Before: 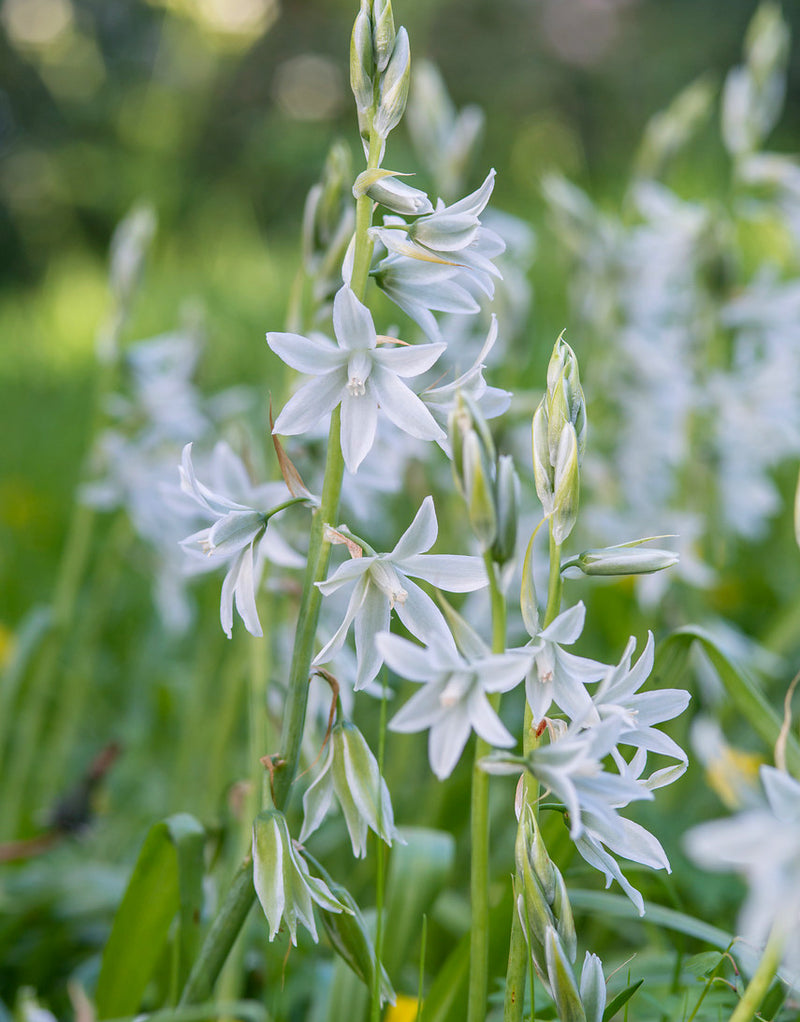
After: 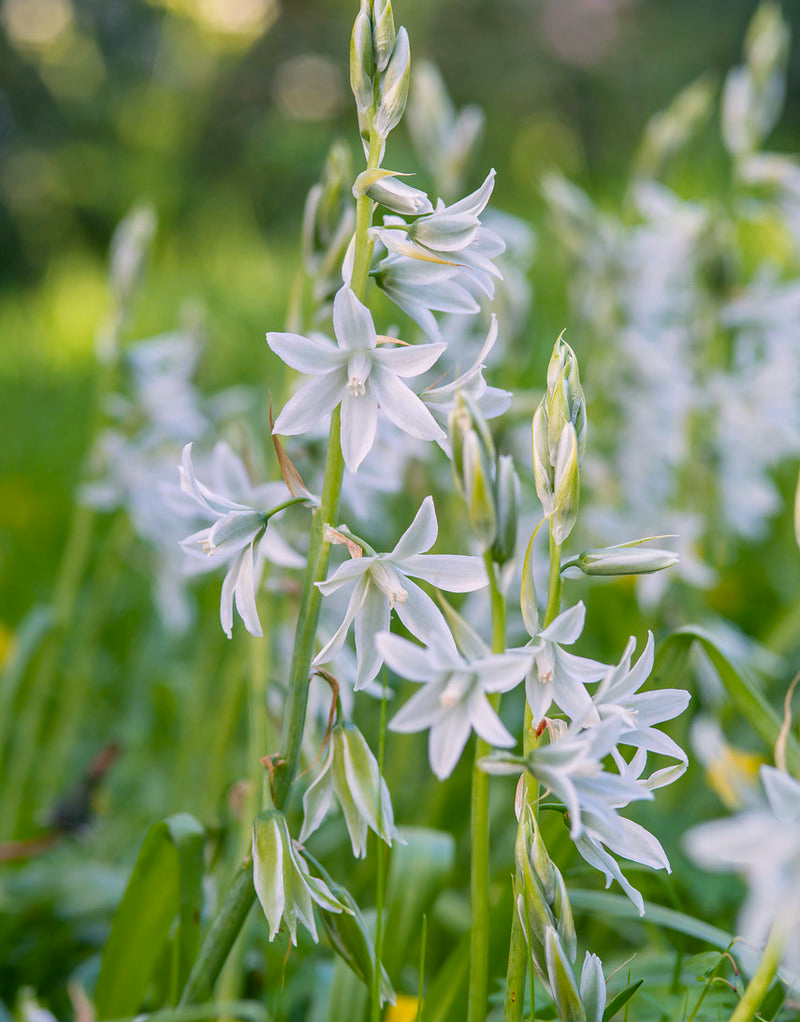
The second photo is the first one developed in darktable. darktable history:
color balance rgb: power › hue 326.76°, highlights gain › chroma 1.375%, highlights gain › hue 51.39°, perceptual saturation grading › global saturation 11.624%, global vibrance 14.632%
